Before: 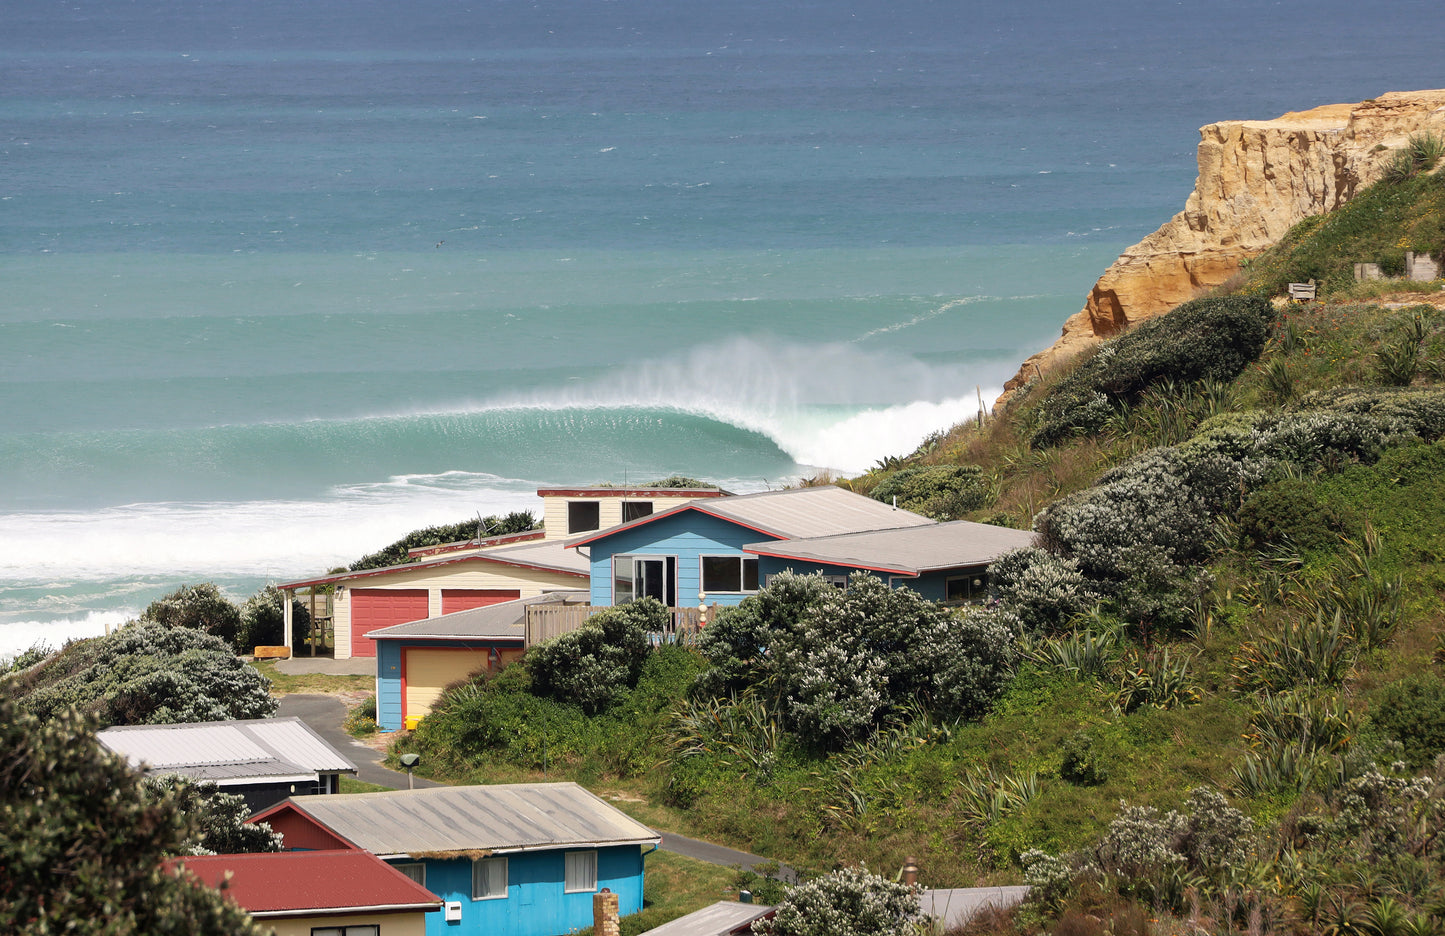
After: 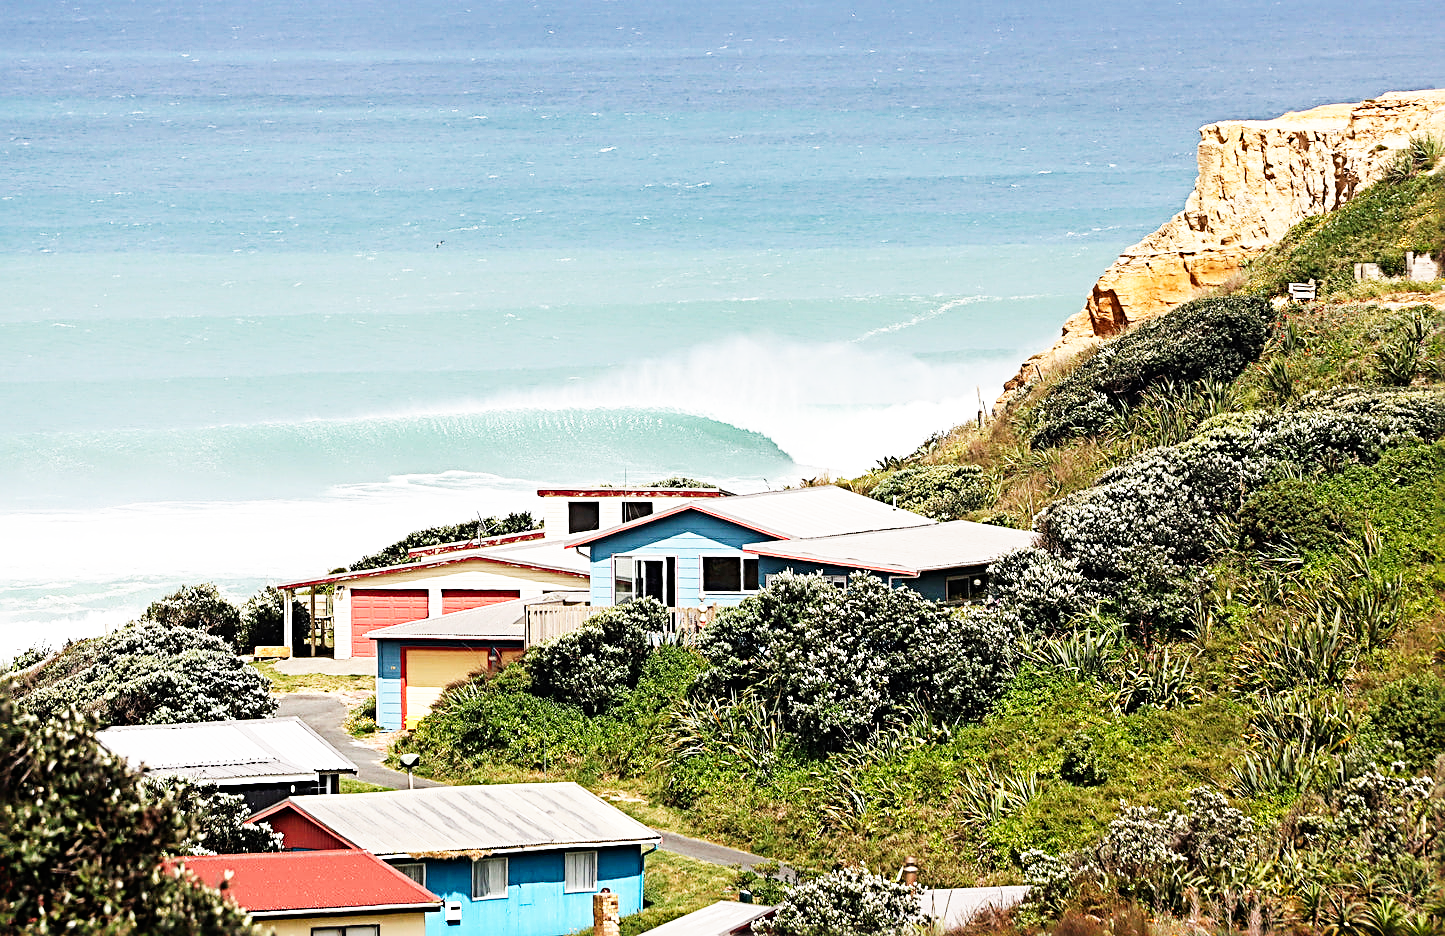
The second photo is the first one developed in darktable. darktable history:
color balance: output saturation 98.5%
base curve: curves: ch0 [(0, 0) (0.007, 0.004) (0.027, 0.03) (0.046, 0.07) (0.207, 0.54) (0.442, 0.872) (0.673, 0.972) (1, 1)], preserve colors none
sharpen: radius 3.69, amount 0.928
